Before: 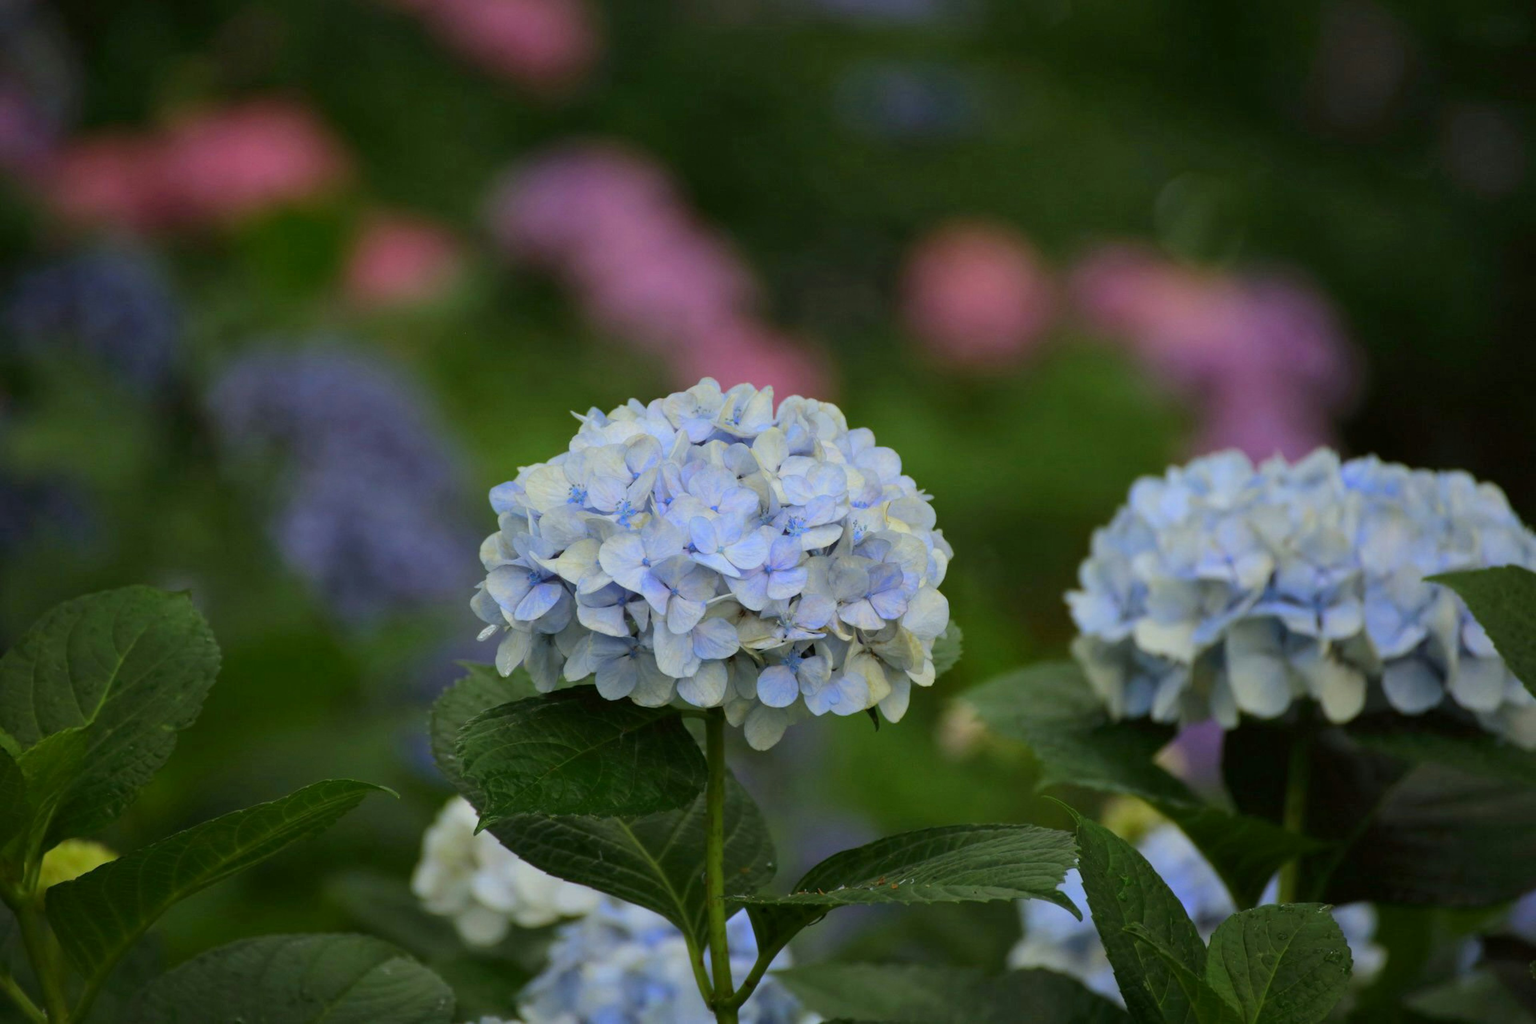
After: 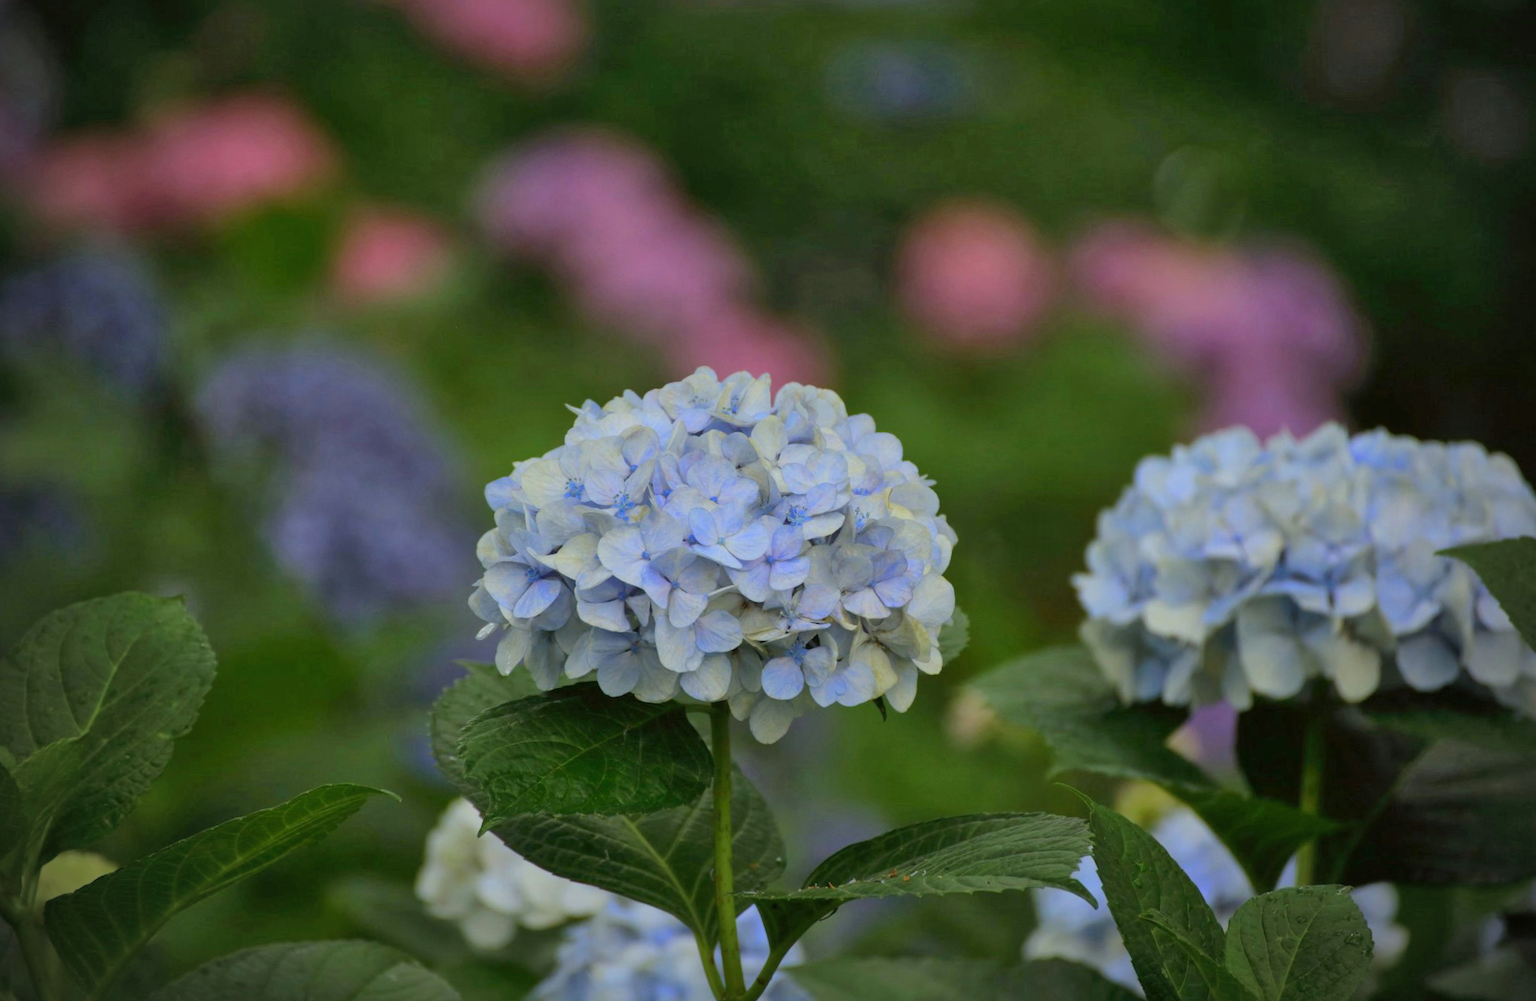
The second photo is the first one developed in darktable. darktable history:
shadows and highlights: on, module defaults
vignetting: width/height ratio 1.094
rotate and perspective: rotation -1.42°, crop left 0.016, crop right 0.984, crop top 0.035, crop bottom 0.965
